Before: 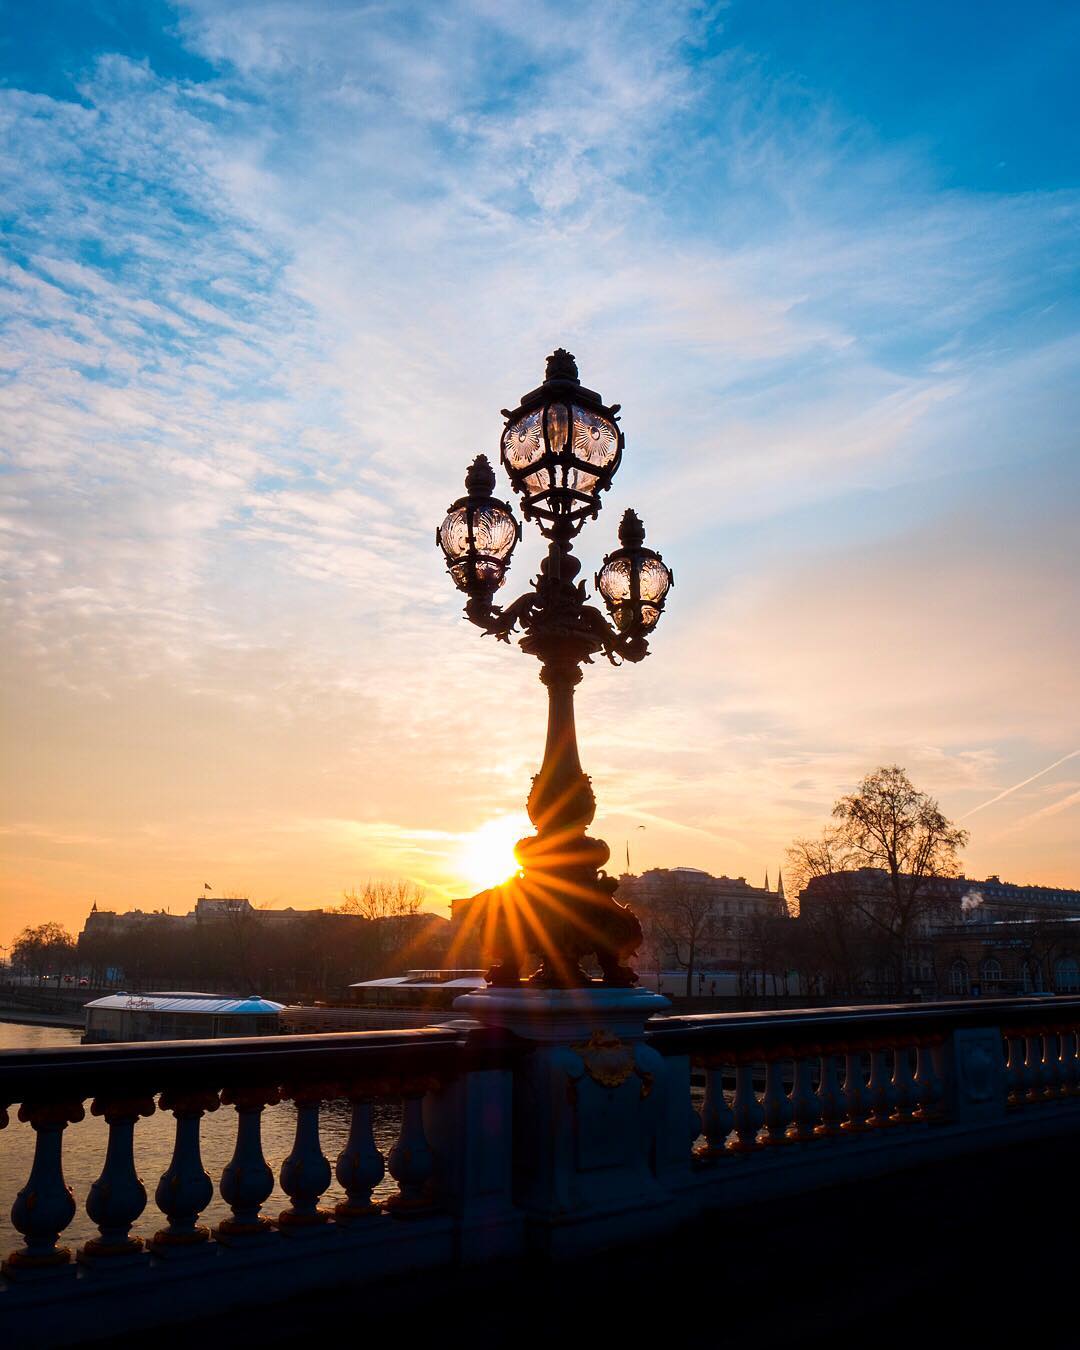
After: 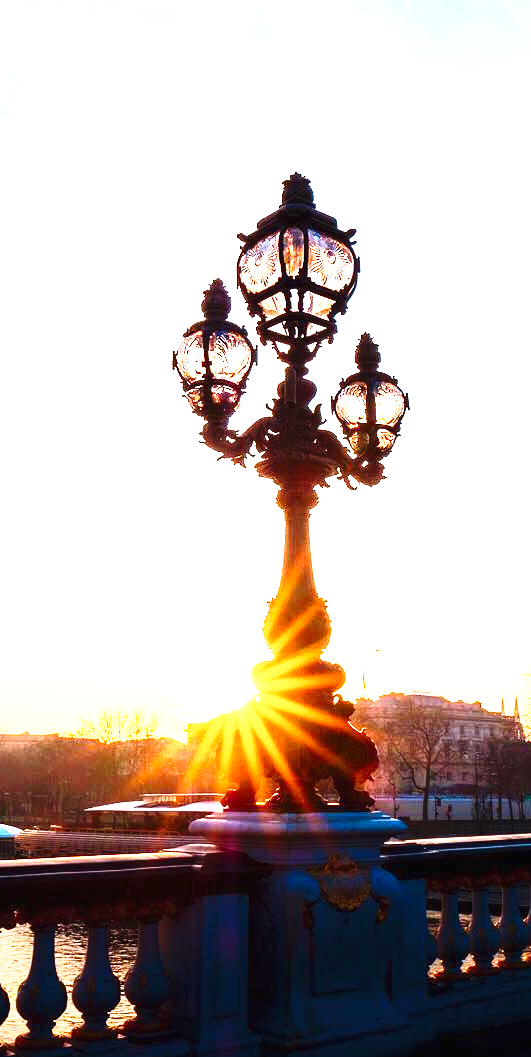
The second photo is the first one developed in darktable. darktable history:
exposure: black level correction 0, exposure 1.199 EV, compensate highlight preservation false
crop and rotate: angle 0.014°, left 24.455%, top 13.038%, right 26.283%, bottom 8.593%
base curve: curves: ch0 [(0, 0) (0.026, 0.03) (0.109, 0.232) (0.351, 0.748) (0.669, 0.968) (1, 1)], preserve colors none
tone curve: curves: ch0 [(0, 0) (0.003, 0.009) (0.011, 0.019) (0.025, 0.034) (0.044, 0.057) (0.069, 0.082) (0.1, 0.104) (0.136, 0.131) (0.177, 0.165) (0.224, 0.212) (0.277, 0.279) (0.335, 0.342) (0.399, 0.401) (0.468, 0.477) (0.543, 0.572) (0.623, 0.675) (0.709, 0.772) (0.801, 0.85) (0.898, 0.942) (1, 1)], color space Lab, independent channels, preserve colors none
velvia: on, module defaults
